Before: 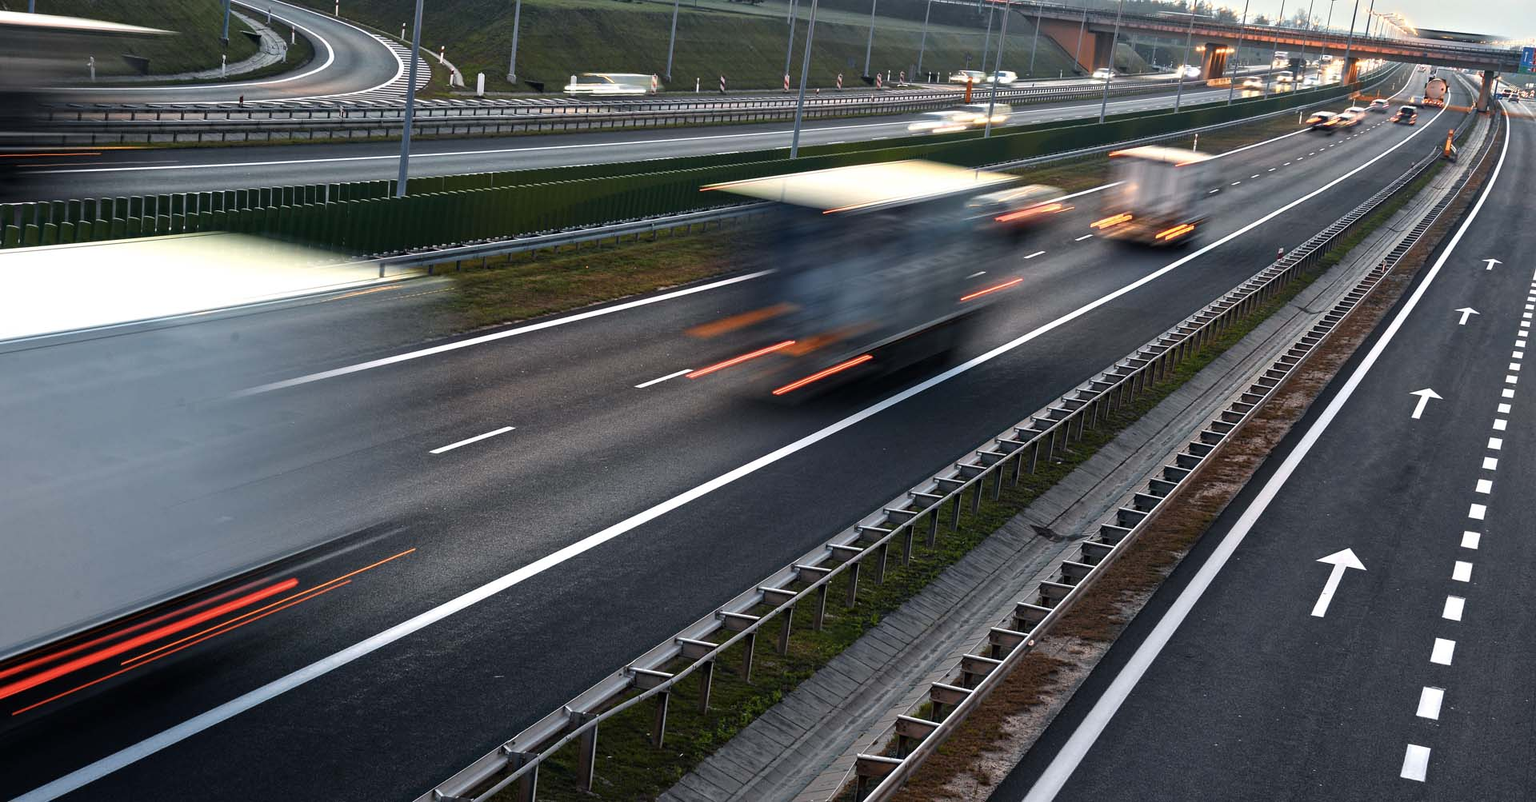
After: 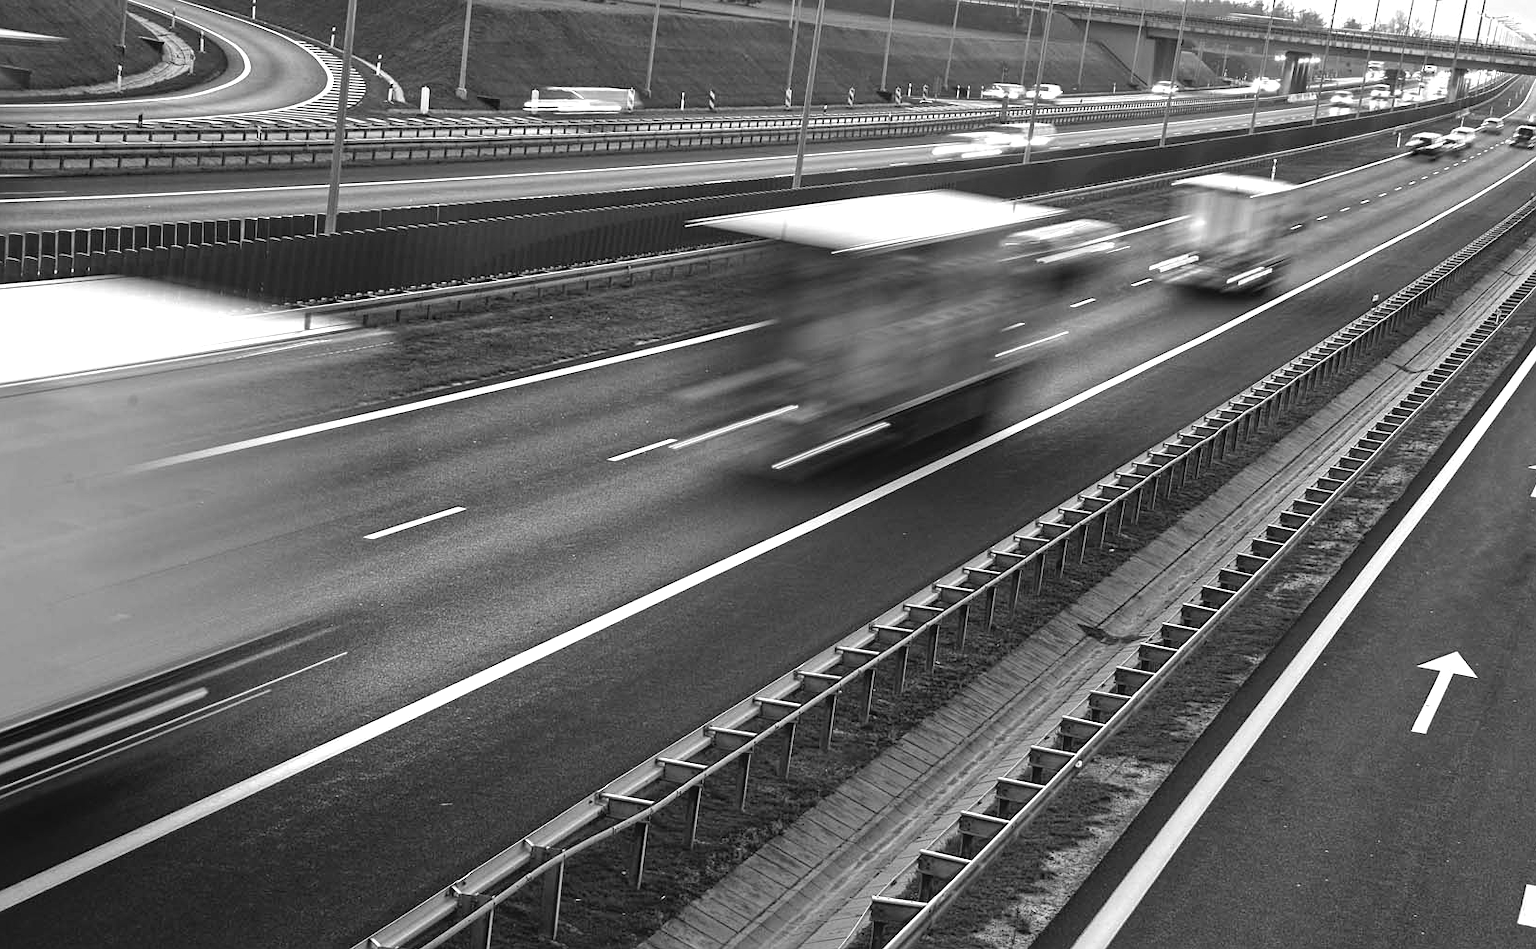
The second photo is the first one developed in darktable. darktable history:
crop: left 8.026%, right 7.374%
exposure: exposure 0.566 EV, compensate highlight preservation false
sharpen: amount 0.2
contrast brightness saturation: contrast -0.19, saturation 0.19
color calibration: x 0.367, y 0.379, temperature 4395.86 K
local contrast: highlights 25%, shadows 75%, midtone range 0.75
white balance: red 1.066, blue 1.119
monochrome: a 16.01, b -2.65, highlights 0.52
